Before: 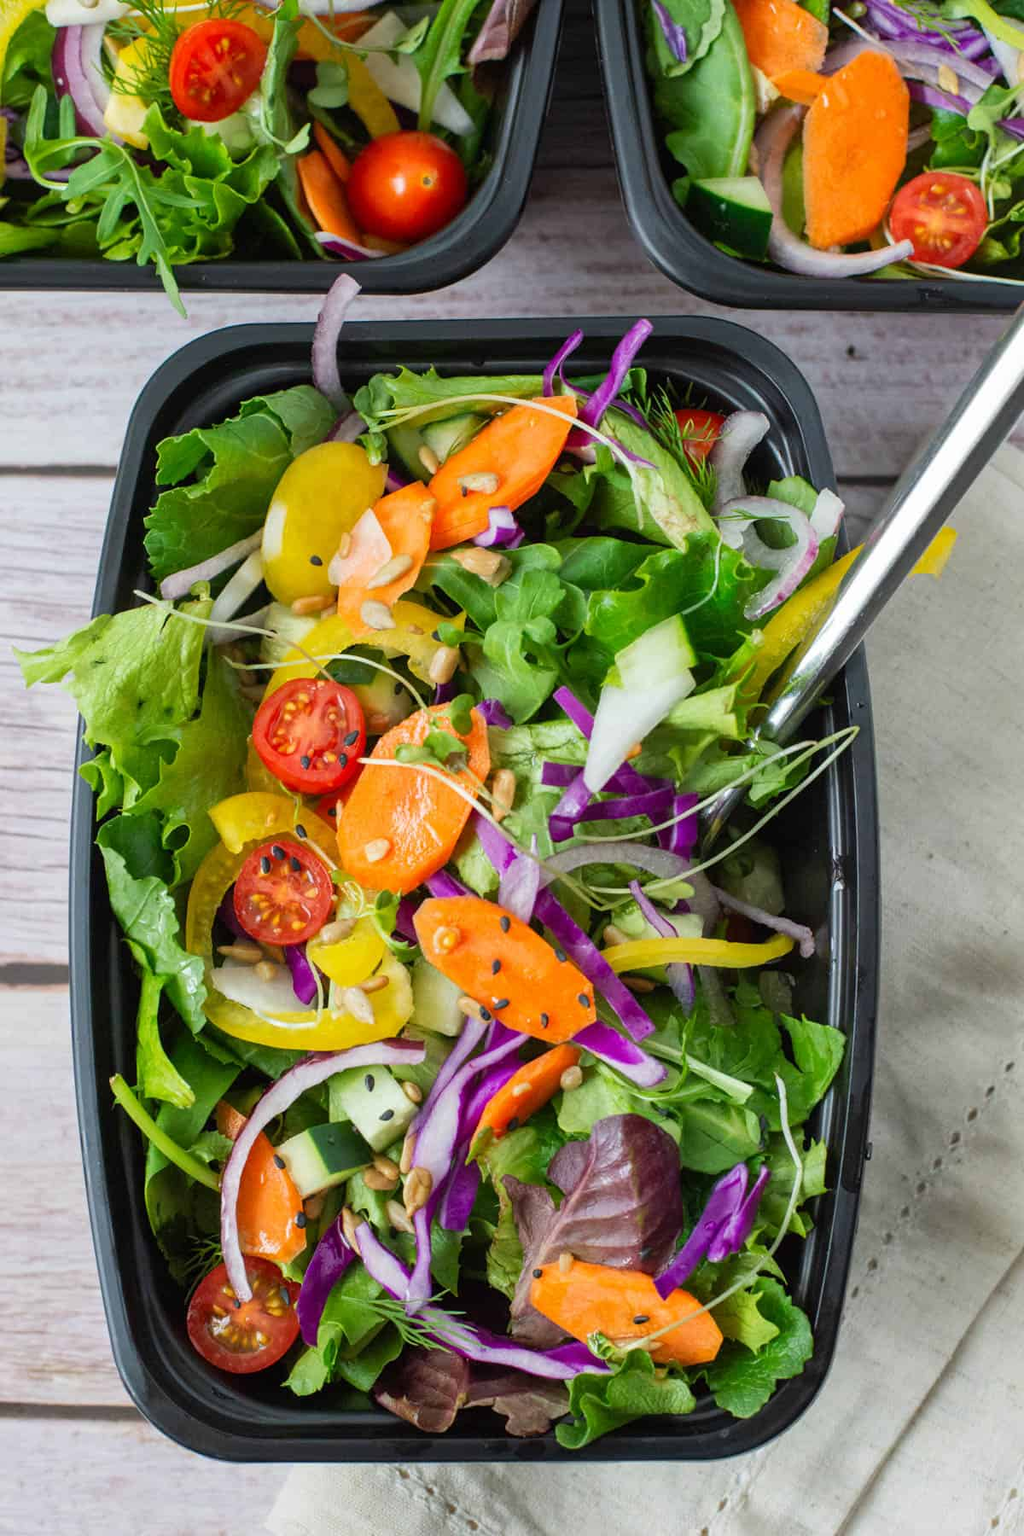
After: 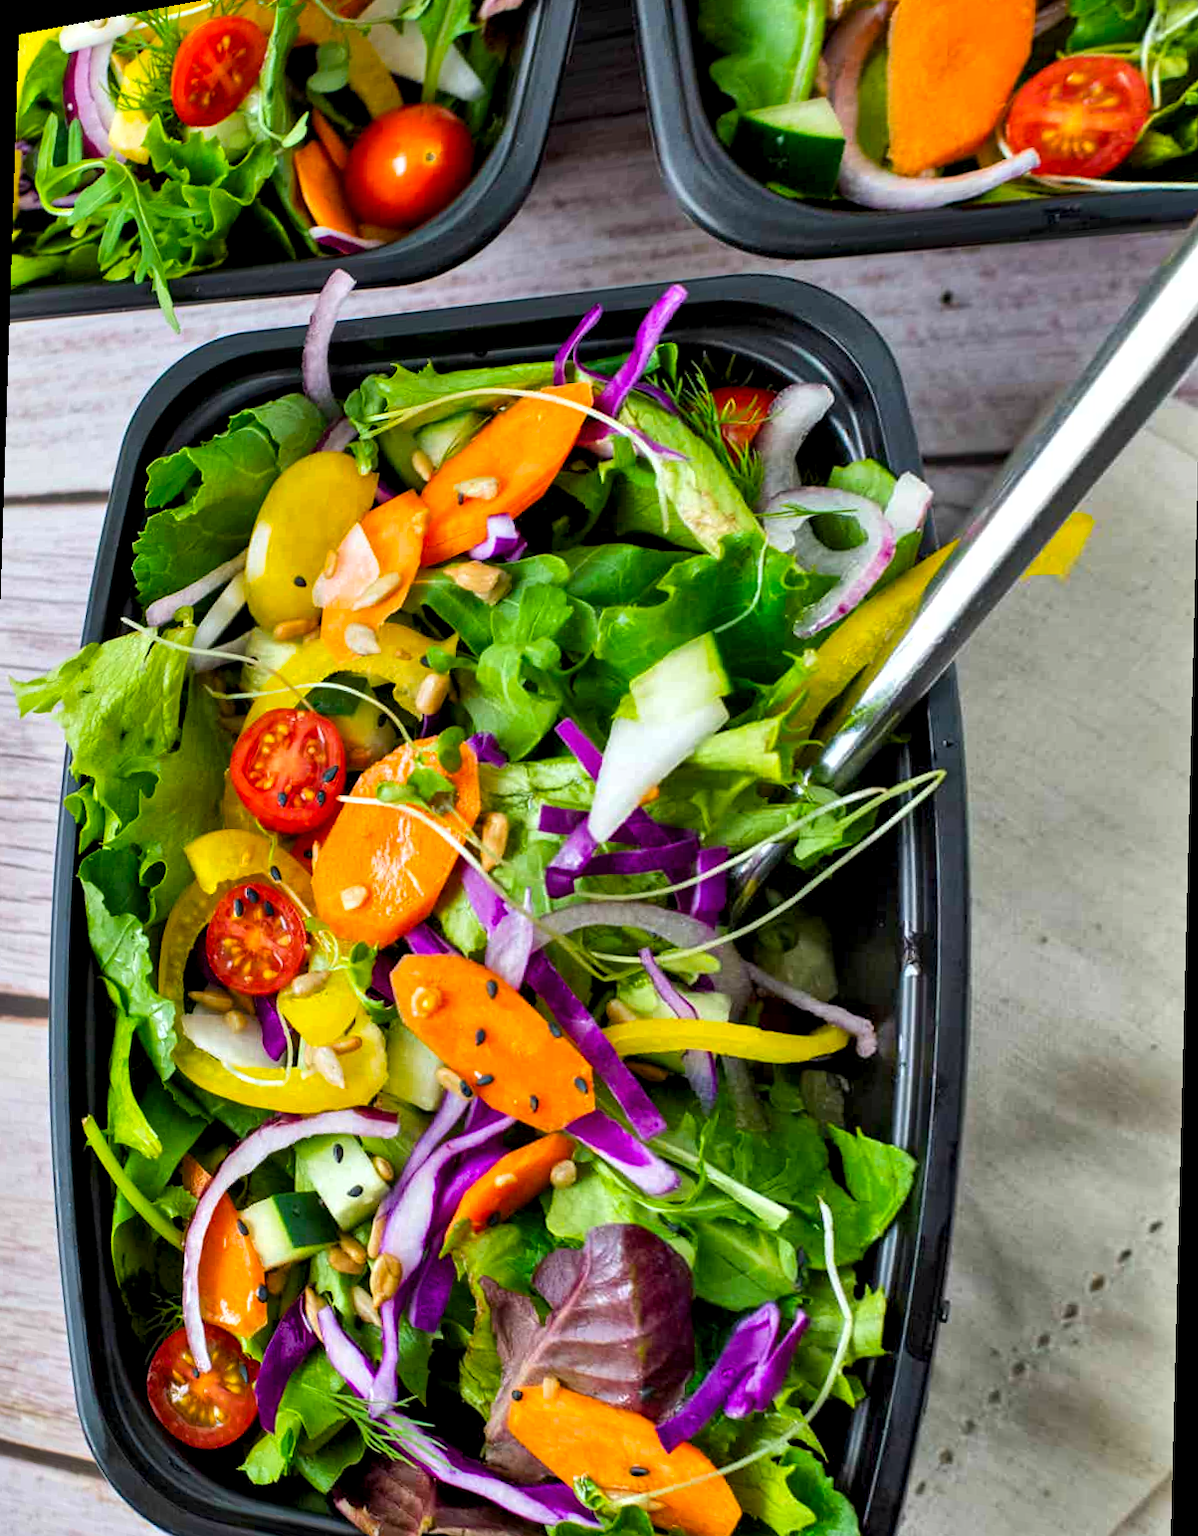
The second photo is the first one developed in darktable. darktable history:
color balance rgb: linear chroma grading › global chroma 8.33%, perceptual saturation grading › global saturation 18.52%, global vibrance 7.87%
shadows and highlights: low approximation 0.01, soften with gaussian
rotate and perspective: rotation 1.69°, lens shift (vertical) -0.023, lens shift (horizontal) -0.291, crop left 0.025, crop right 0.988, crop top 0.092, crop bottom 0.842
contrast equalizer: octaves 7, y [[0.6 ×6], [0.55 ×6], [0 ×6], [0 ×6], [0 ×6]], mix 0.53
